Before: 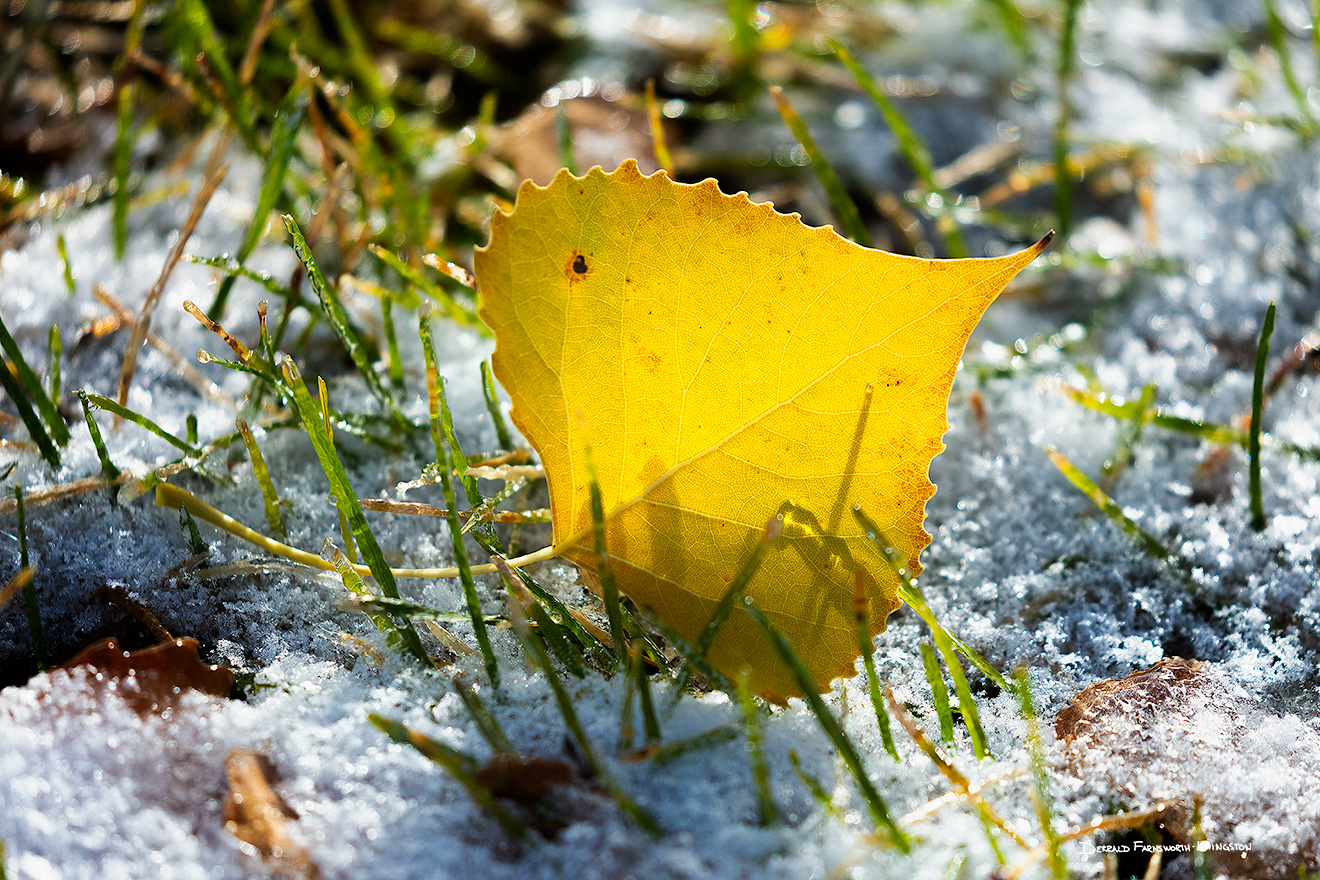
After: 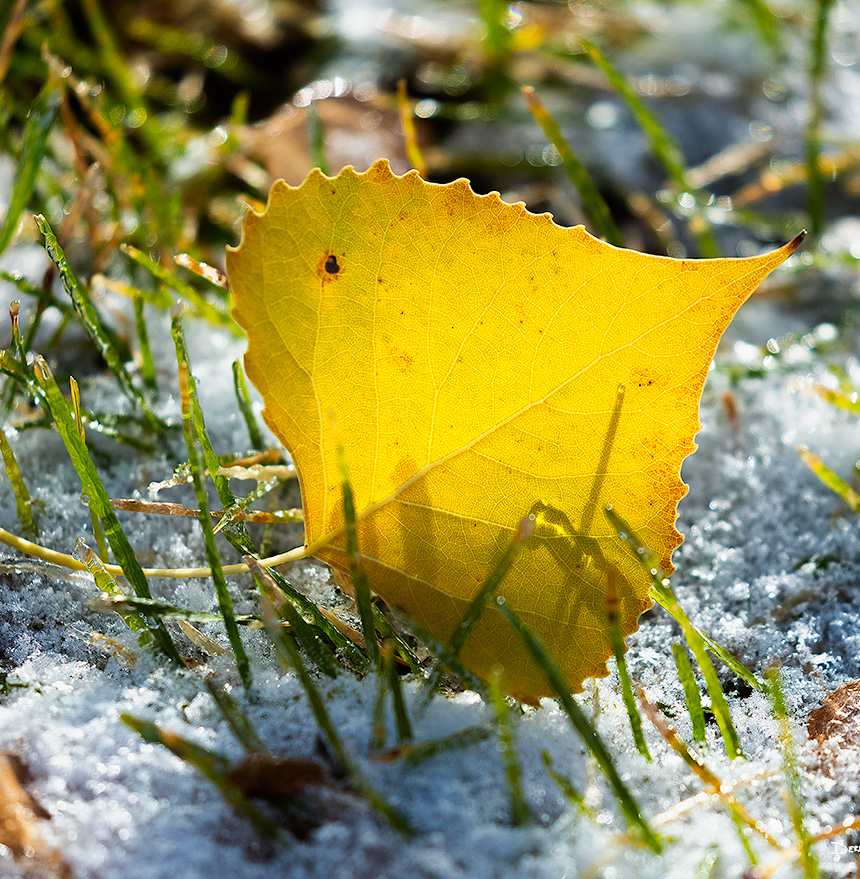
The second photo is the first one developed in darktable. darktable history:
crop and rotate: left 18.844%, right 15.95%
